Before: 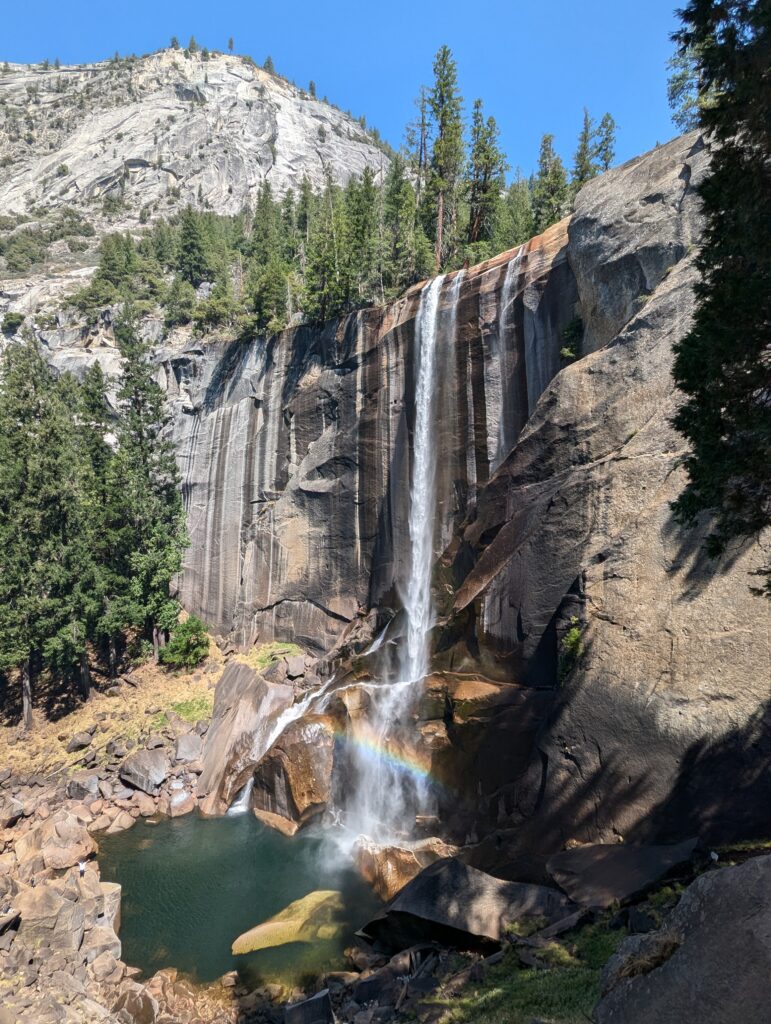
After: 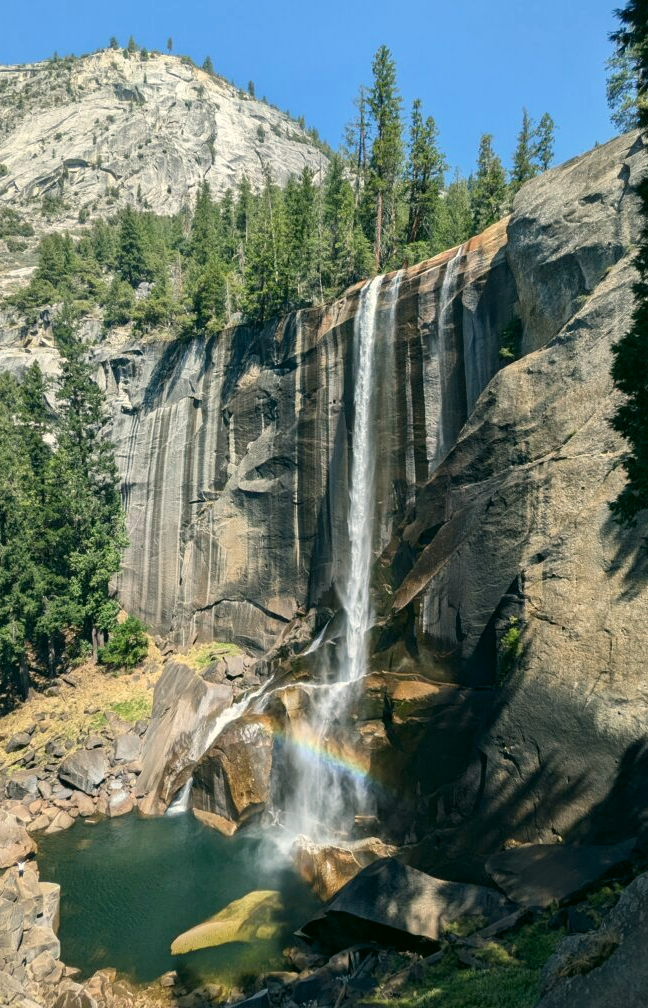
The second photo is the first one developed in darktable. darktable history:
color correction: highlights a* -0.482, highlights b* 9.48, shadows a* -9.48, shadows b* 0.803
crop: left 8.026%, right 7.374%
